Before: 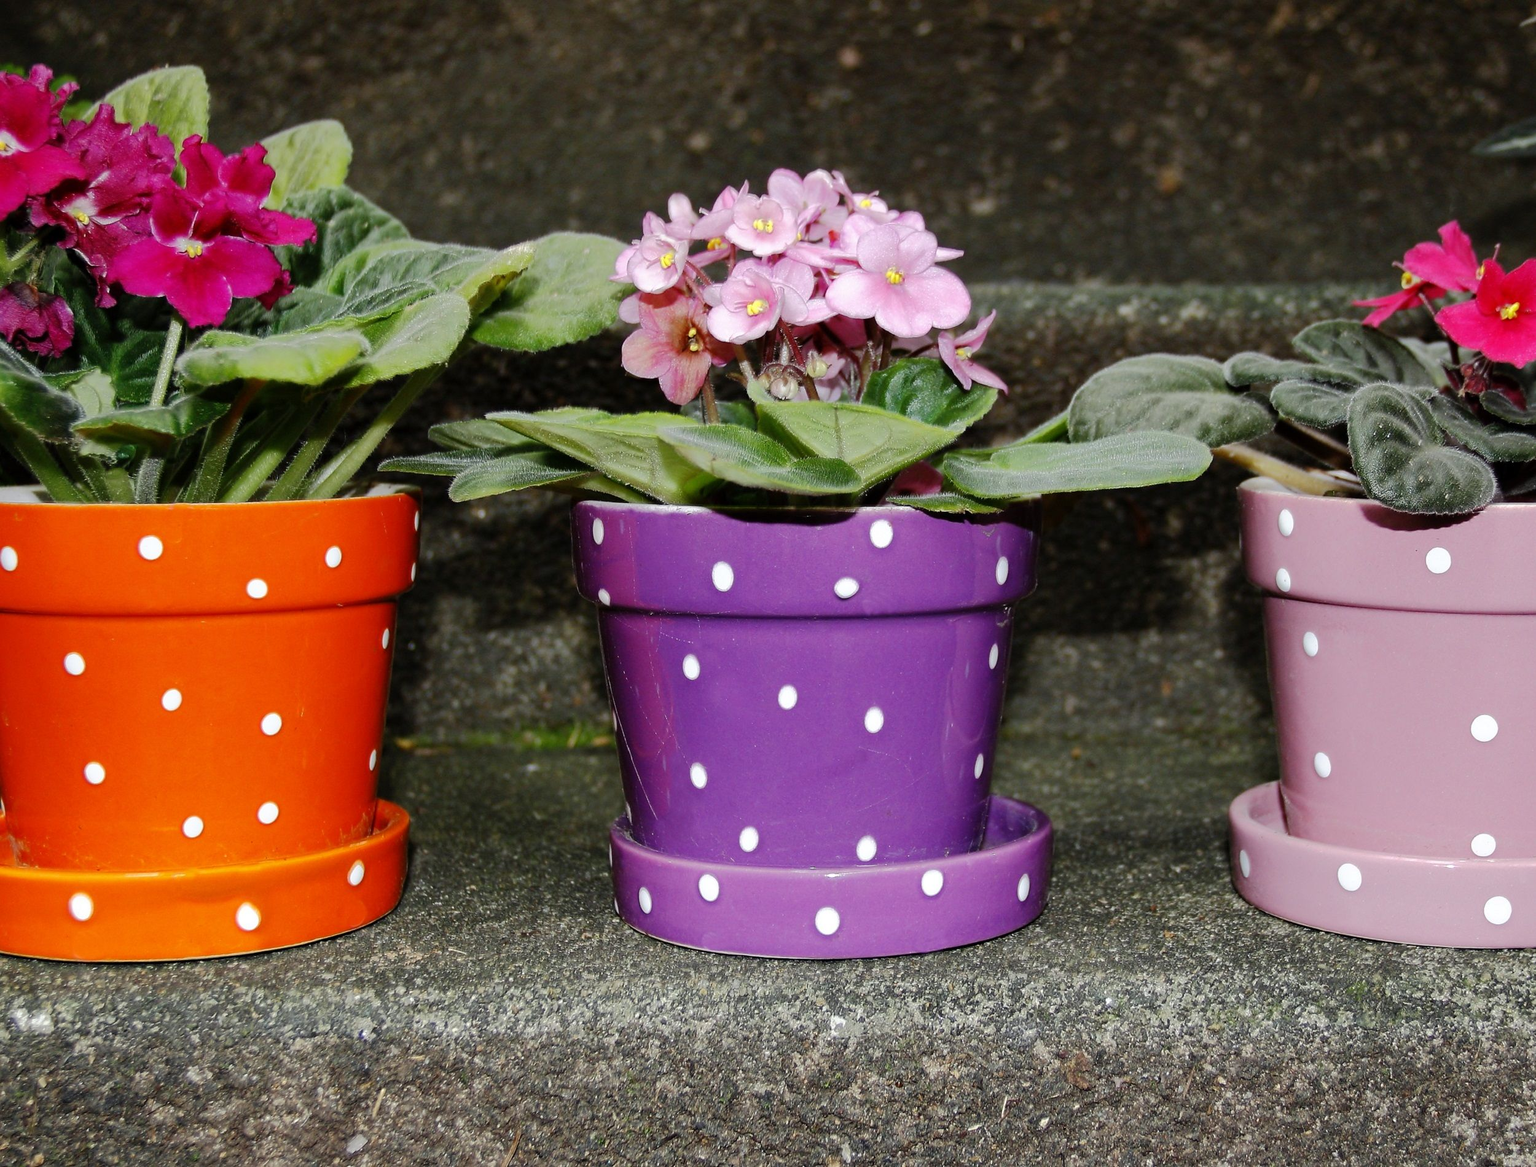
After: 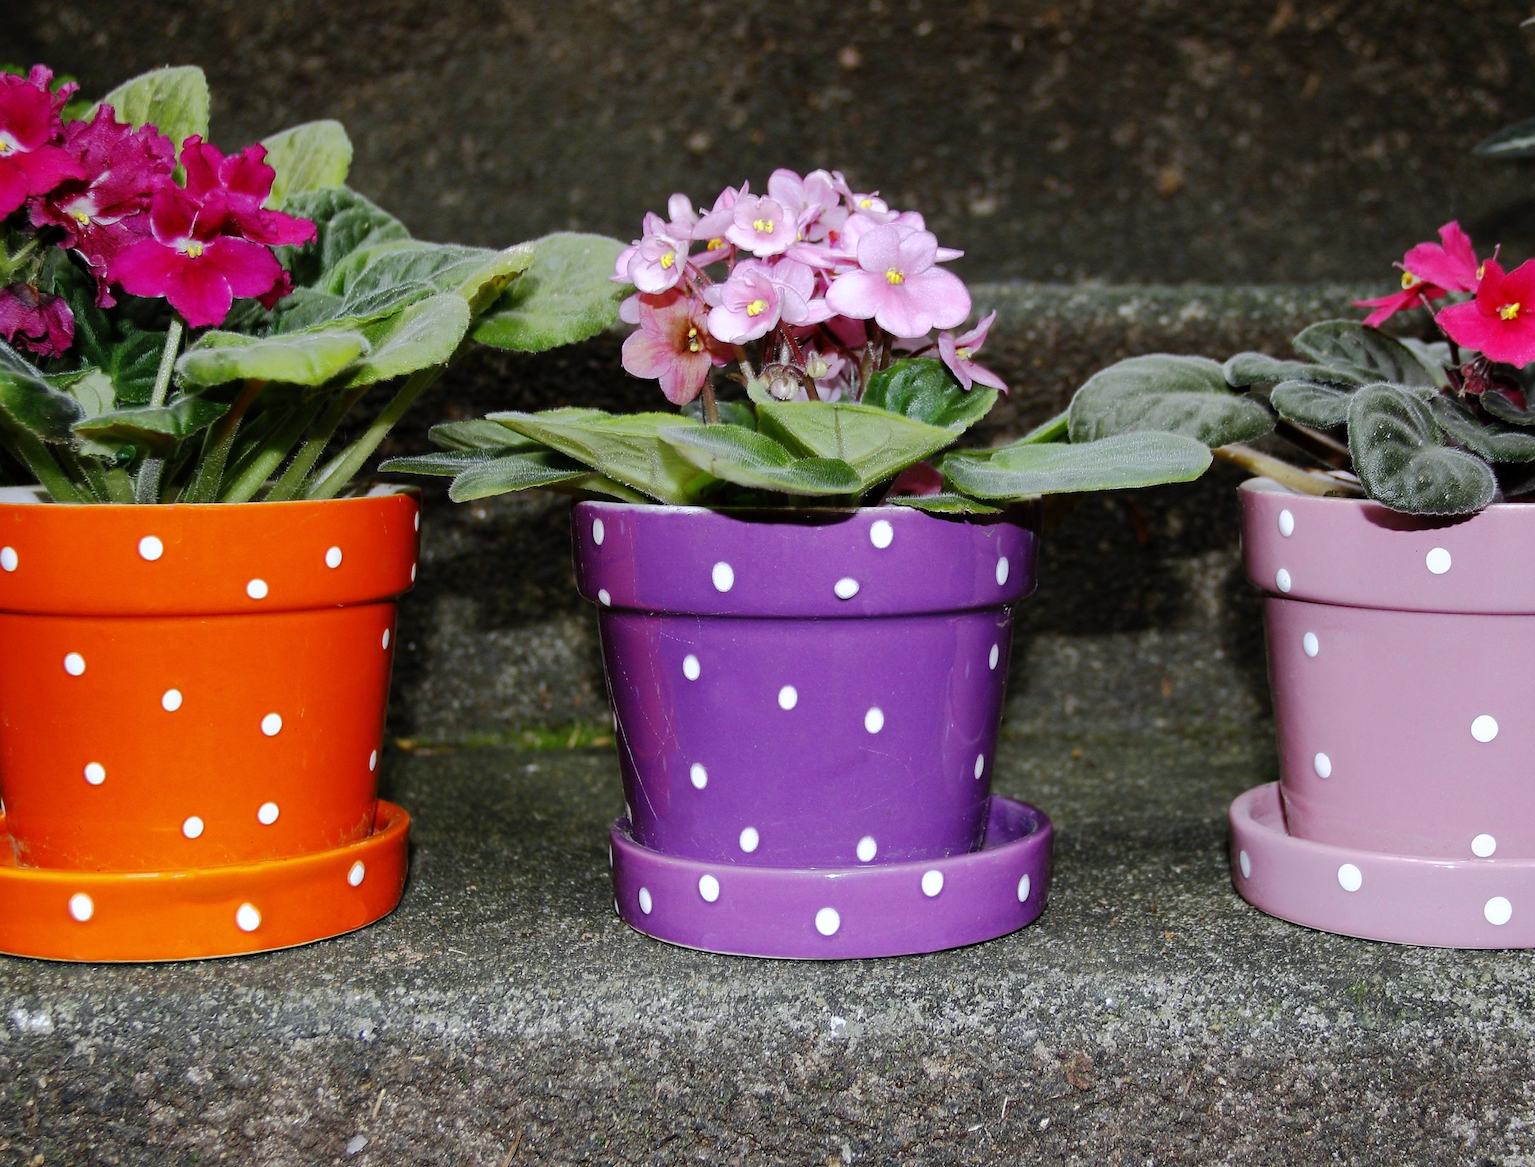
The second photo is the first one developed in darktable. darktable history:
white balance: red 0.984, blue 1.059
exposure: compensate highlight preservation false
